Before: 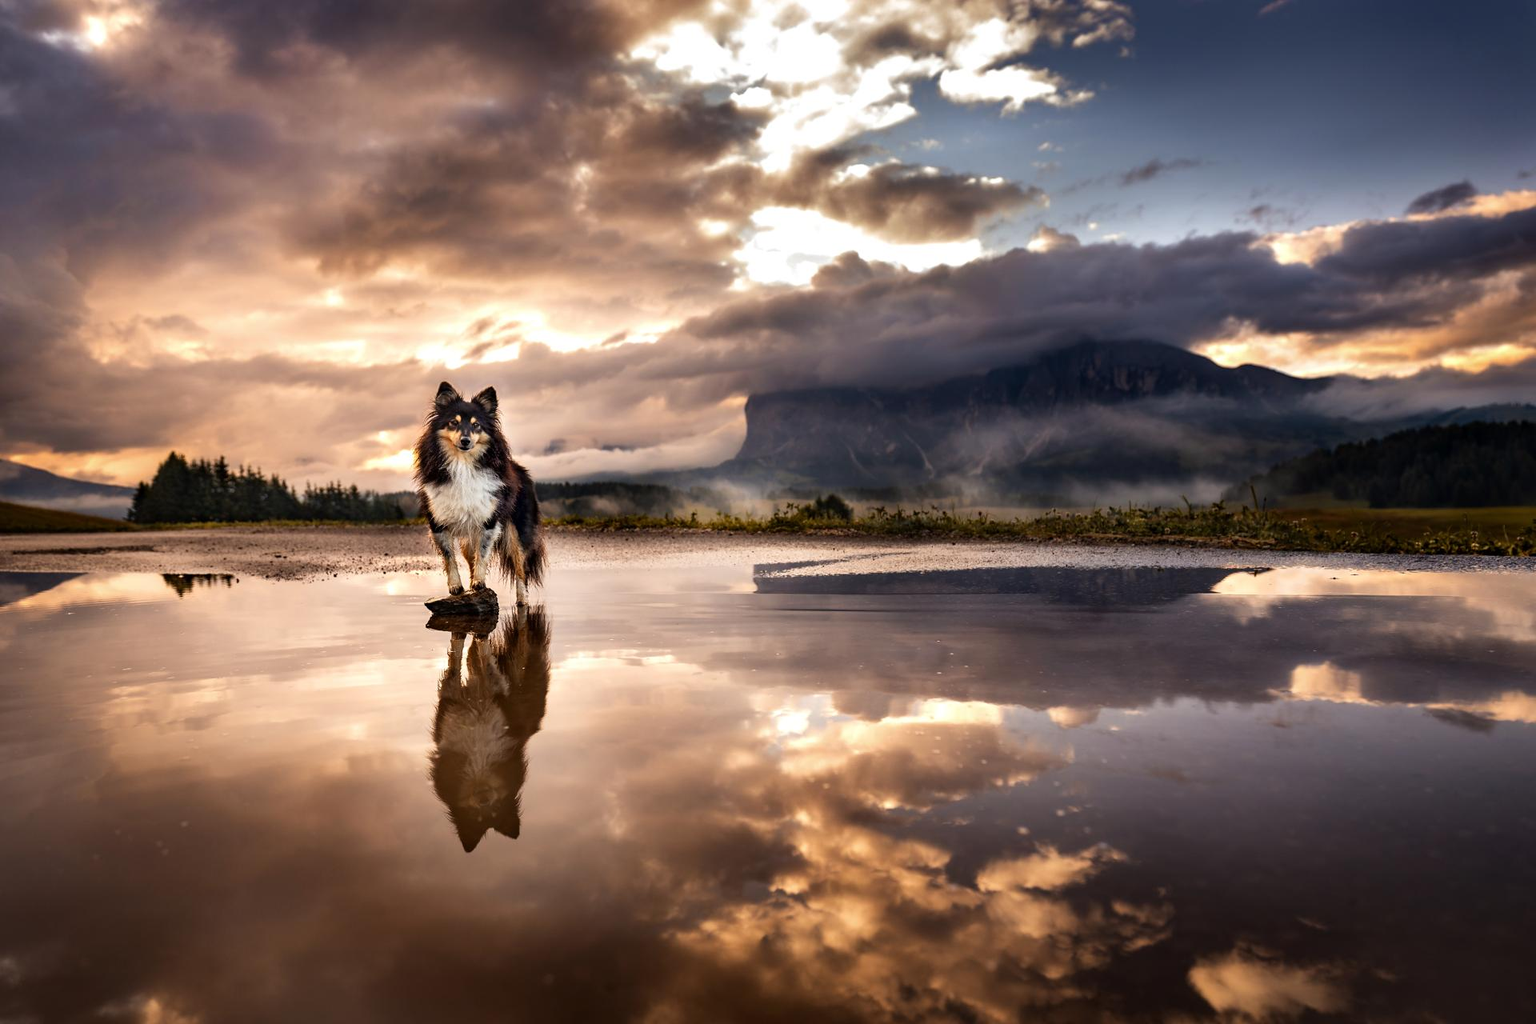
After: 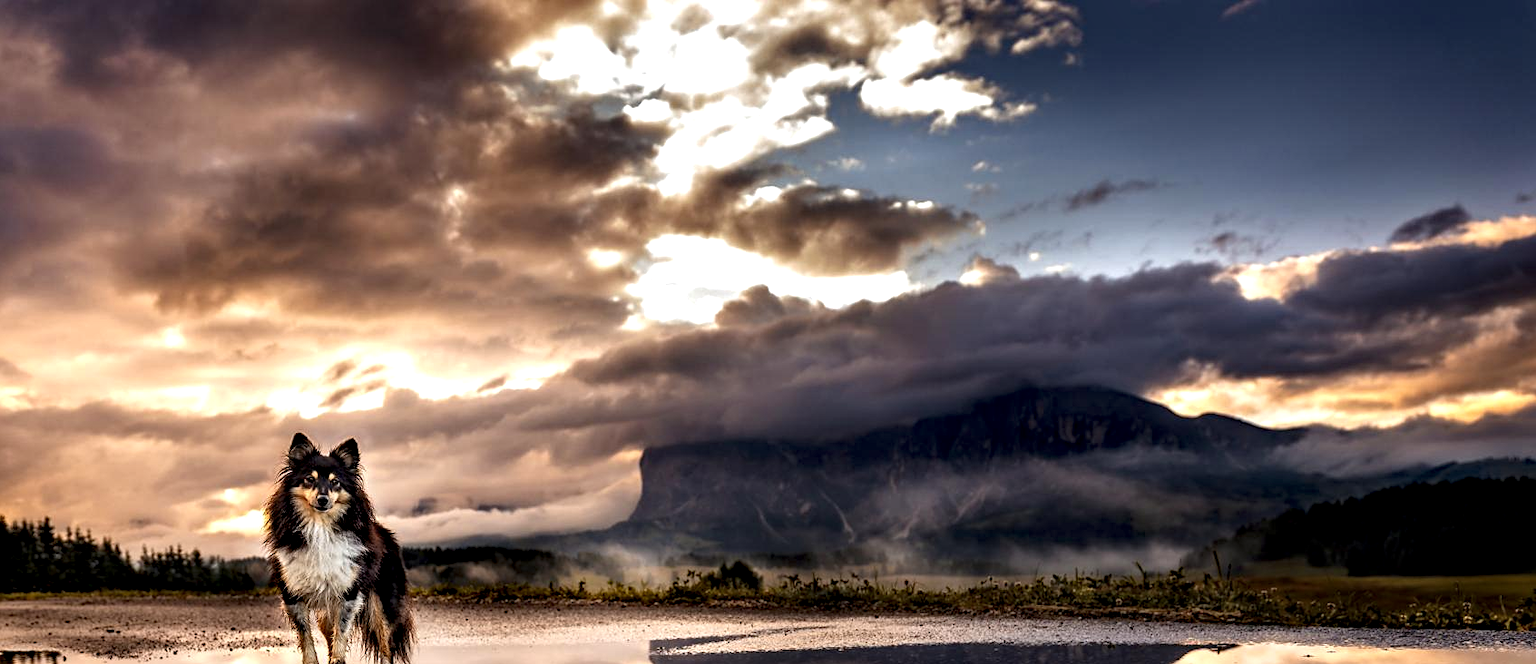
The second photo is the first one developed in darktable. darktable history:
local contrast: detail 135%, midtone range 0.75
base curve: curves: ch0 [(0, 0) (0.303, 0.277) (1, 1)]
sharpen: amount 0.2
crop and rotate: left 11.812%, bottom 42.776%
haze removal: compatibility mode true, adaptive false
tone equalizer: on, module defaults
